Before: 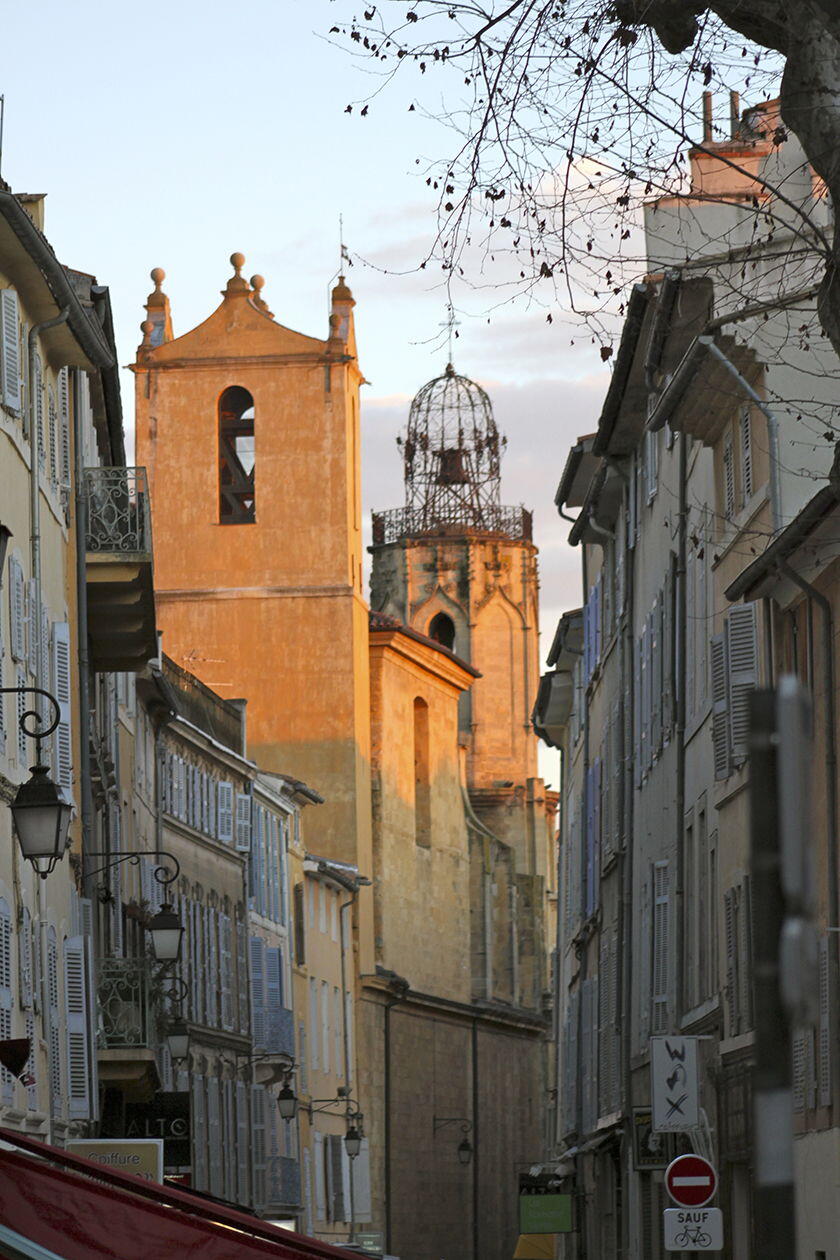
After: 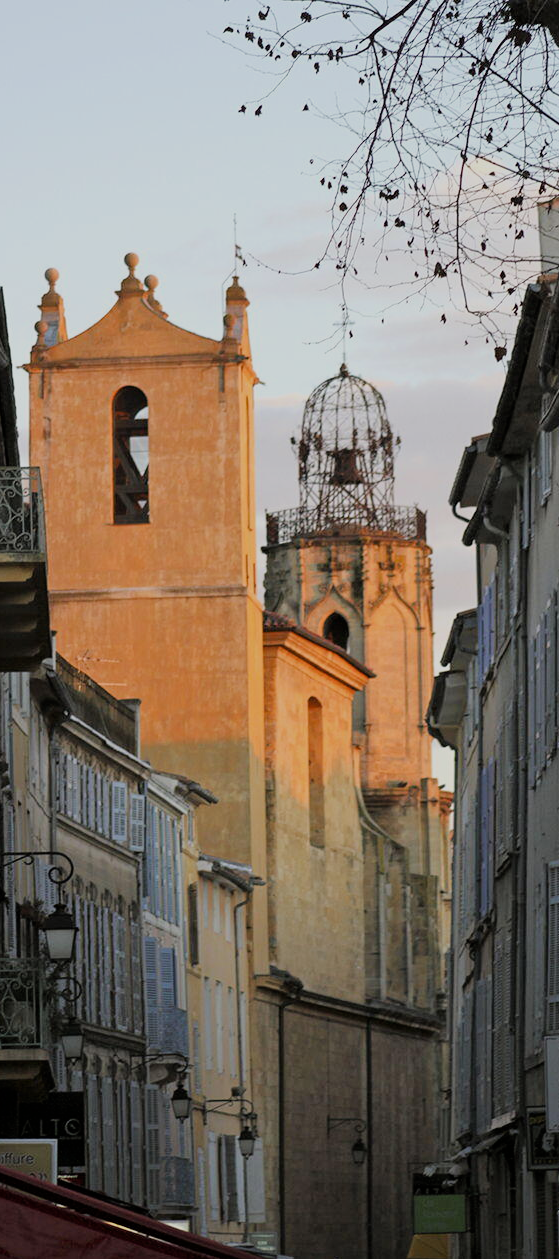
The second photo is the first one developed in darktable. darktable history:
filmic rgb: black relative exposure -7.65 EV, white relative exposure 4.56 EV, hardness 3.61
crop and rotate: left 12.673%, right 20.66%
